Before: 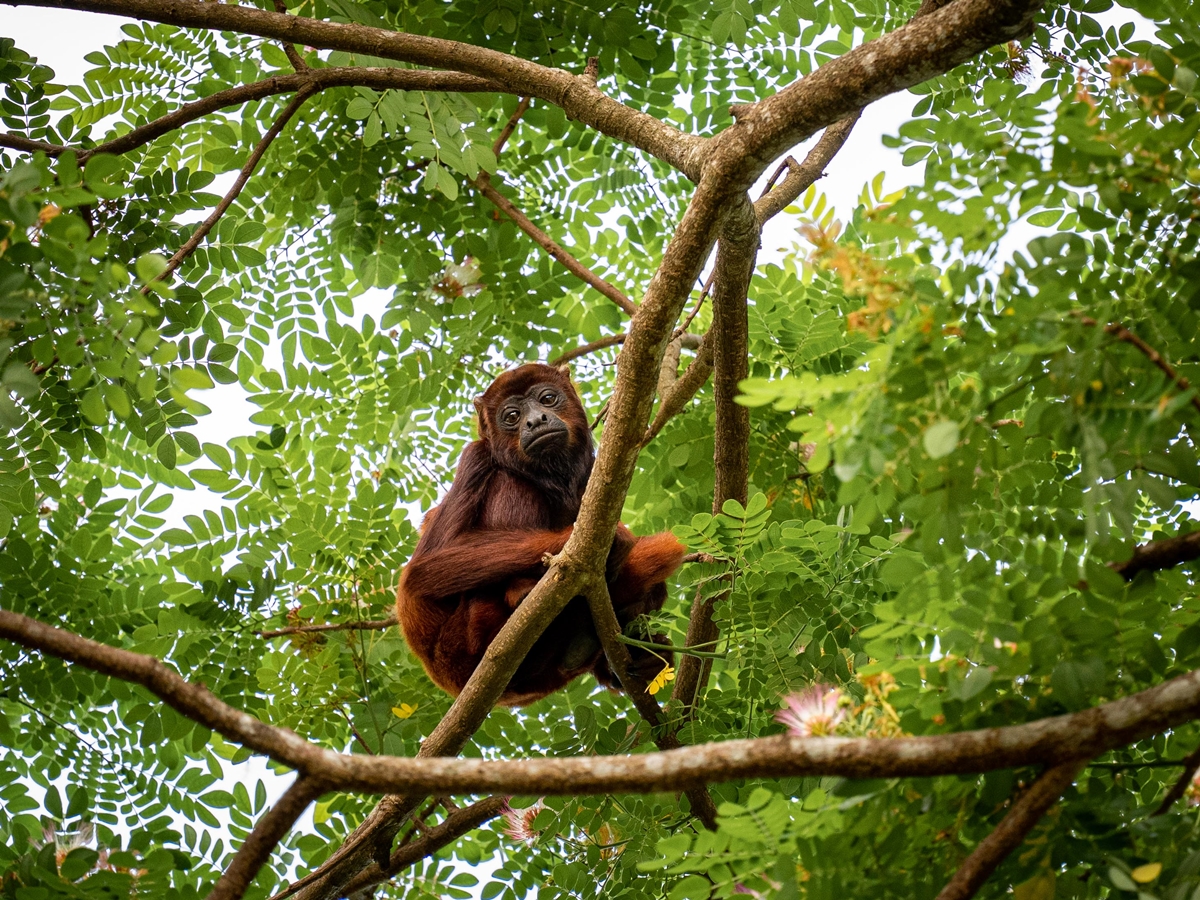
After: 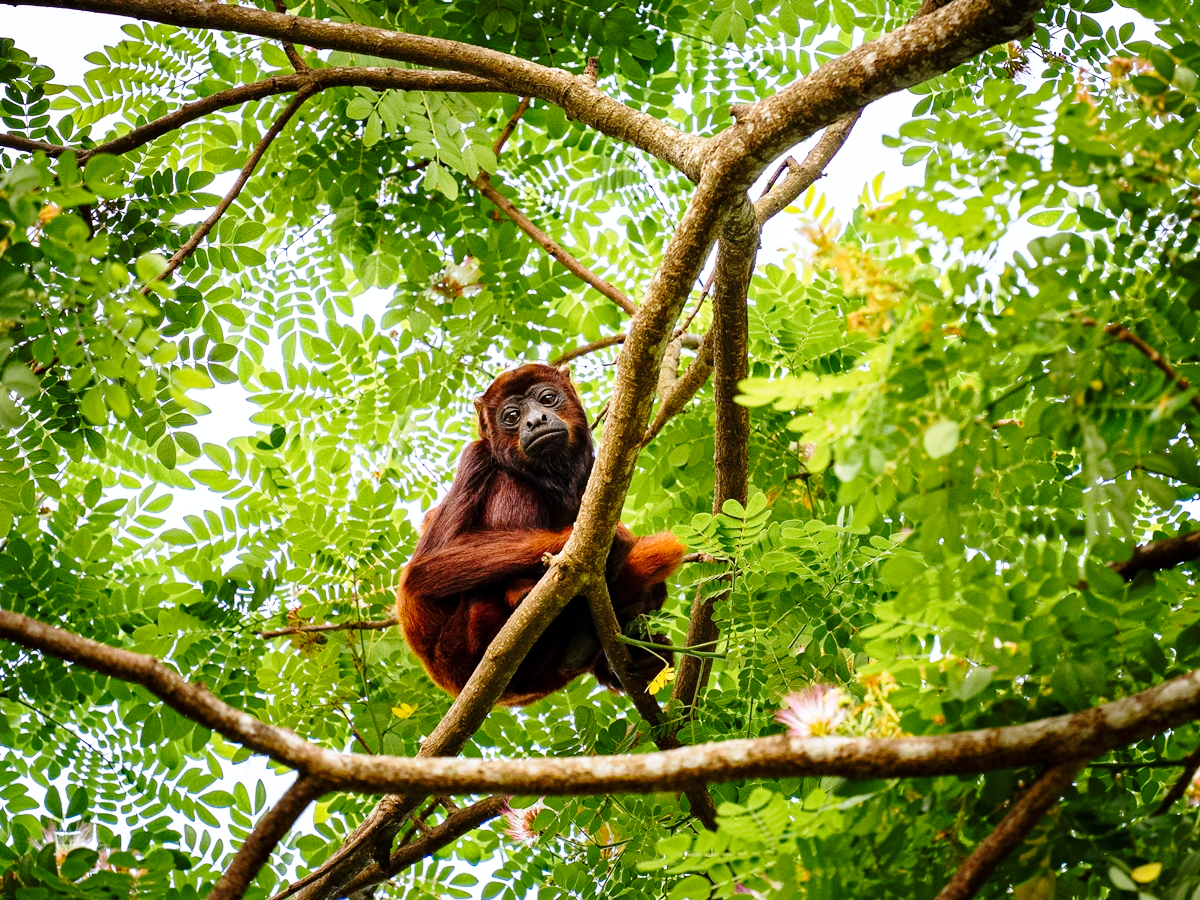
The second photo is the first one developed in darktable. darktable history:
tone equalizer: on, module defaults
haze removal: on, module defaults
white balance: red 0.984, blue 1.059
base curve: curves: ch0 [(0, 0) (0.028, 0.03) (0.121, 0.232) (0.46, 0.748) (0.859, 0.968) (1, 1)], preserve colors none
